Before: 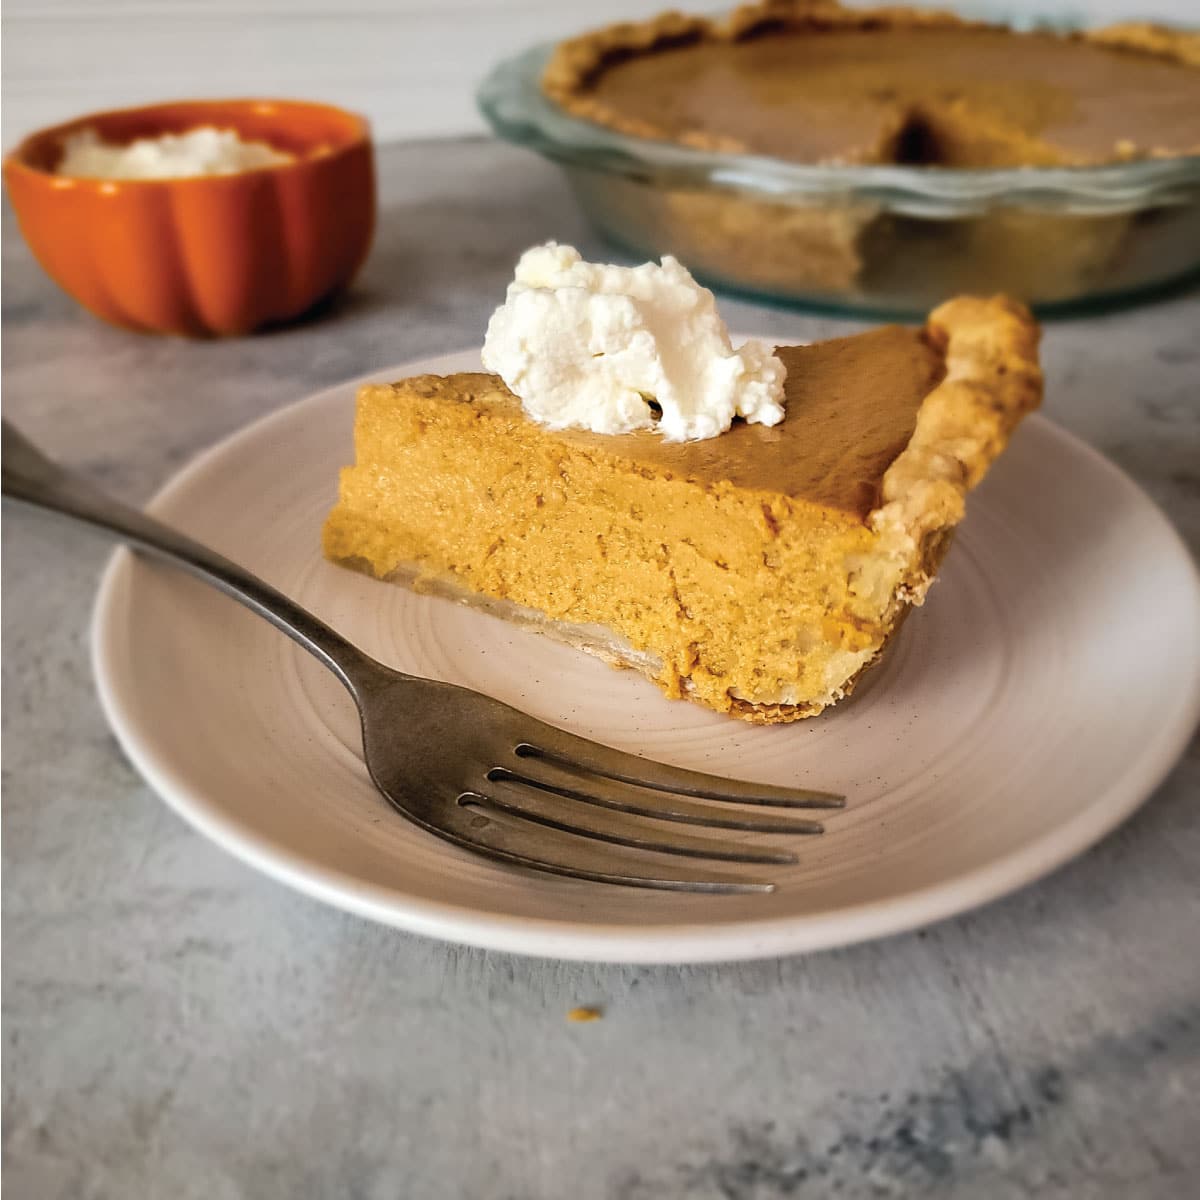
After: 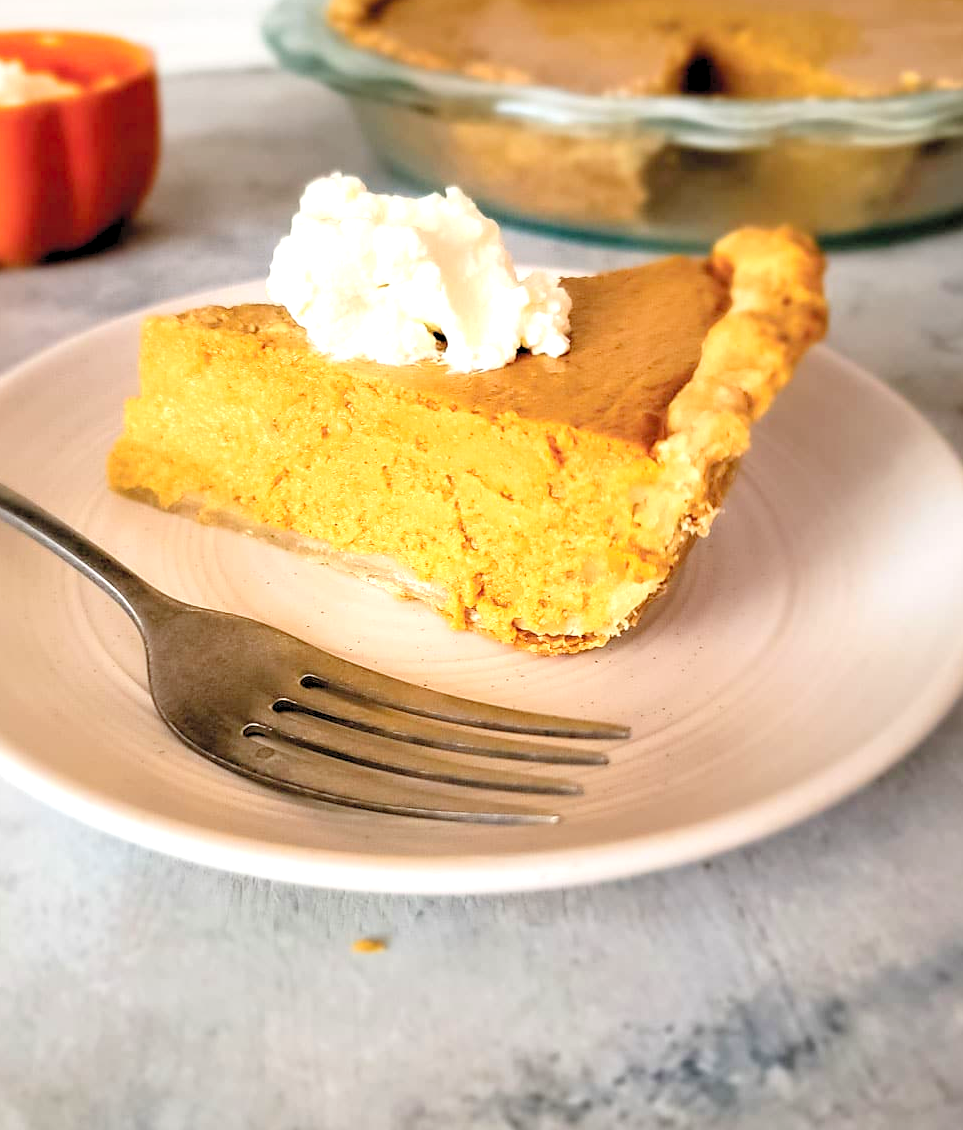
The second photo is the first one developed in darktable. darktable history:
levels: levels [0.036, 0.364, 0.827]
crop and rotate: left 17.959%, top 5.771%, right 1.742%
